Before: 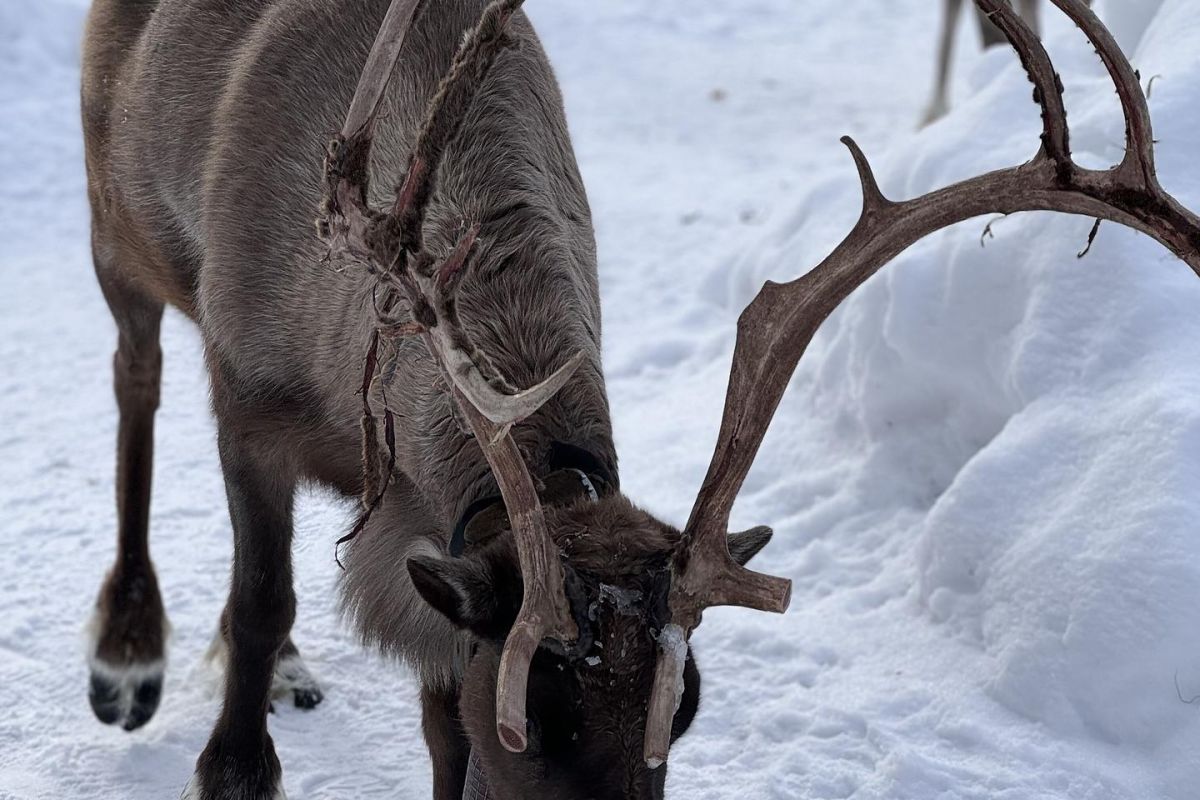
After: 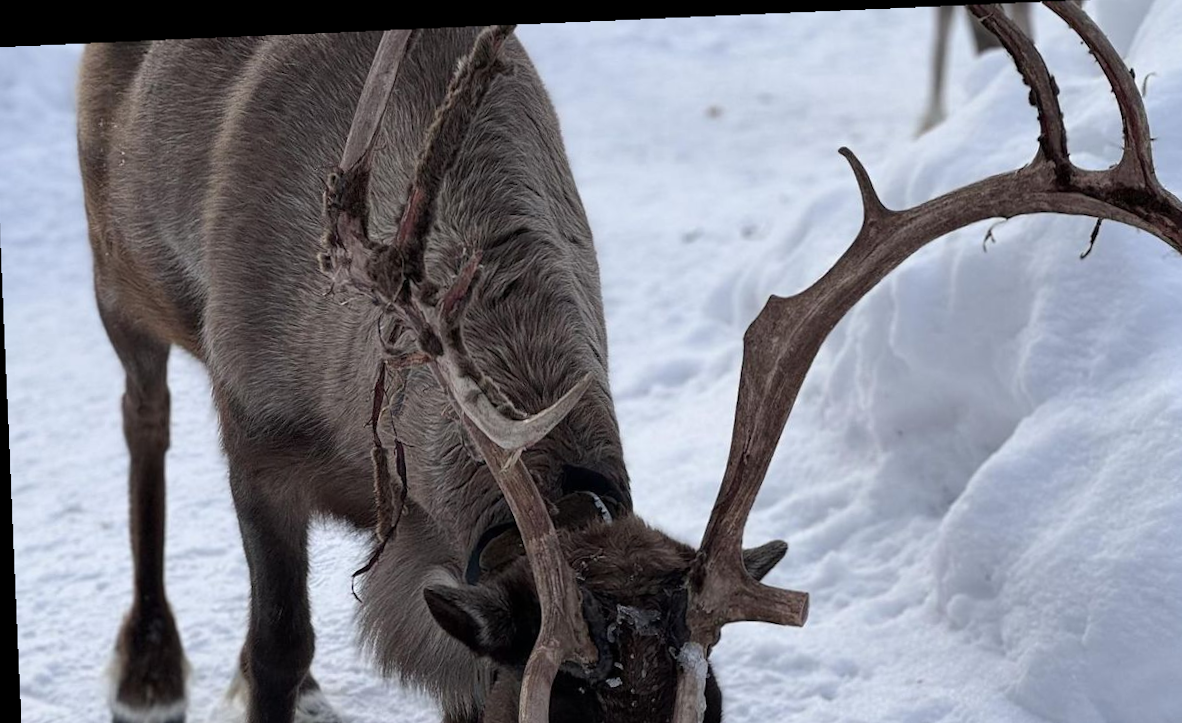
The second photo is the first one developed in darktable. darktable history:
rotate and perspective: rotation -2.29°, automatic cropping off
crop and rotate: angle 0.2°, left 0.275%, right 3.127%, bottom 14.18%
